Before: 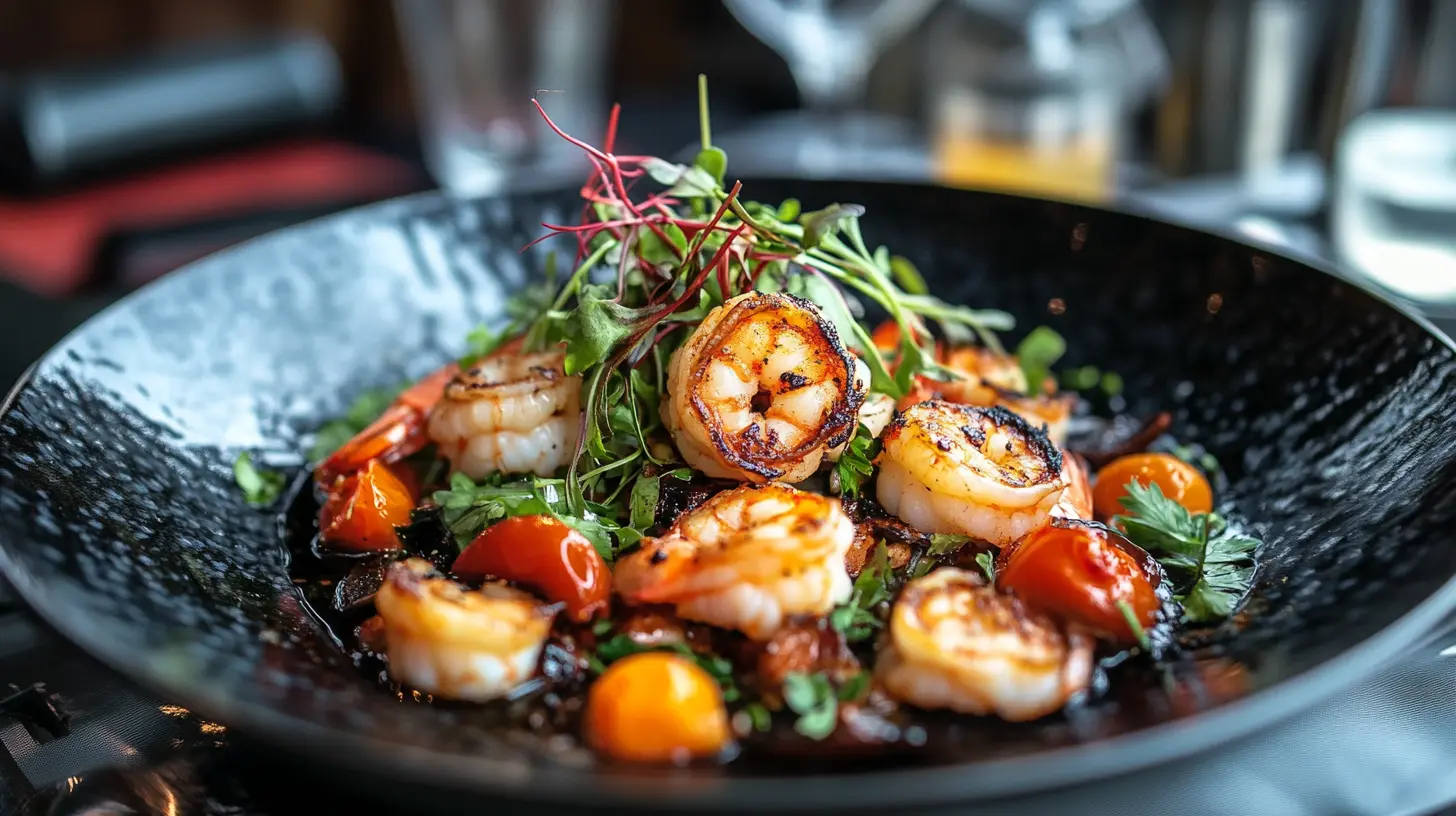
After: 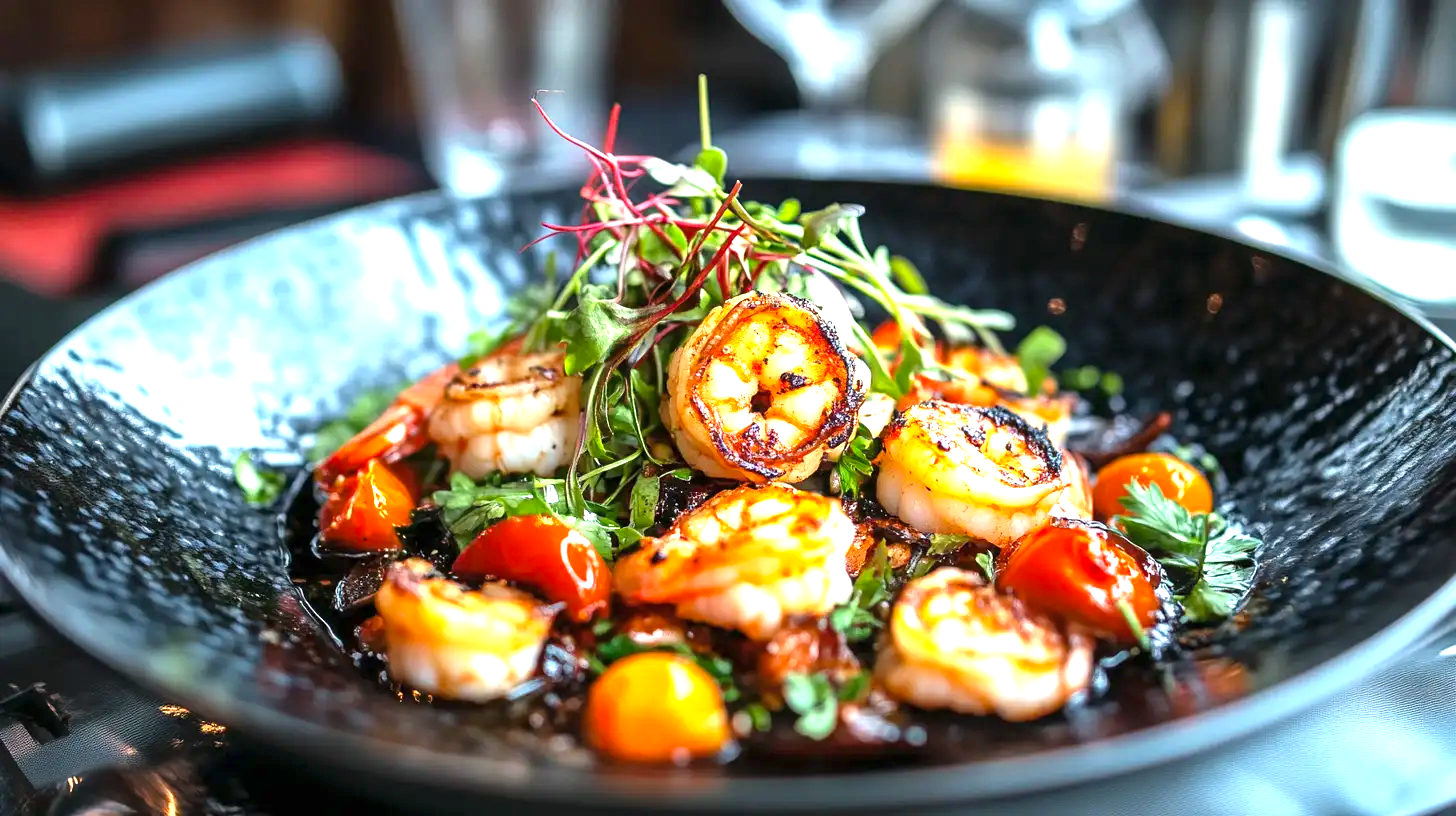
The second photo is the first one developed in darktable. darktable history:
color balance rgb: perceptual saturation grading › global saturation 3.843%, global vibrance 16.556%, saturation formula JzAzBz (2021)
exposure: exposure 1.146 EV, compensate highlight preservation false
